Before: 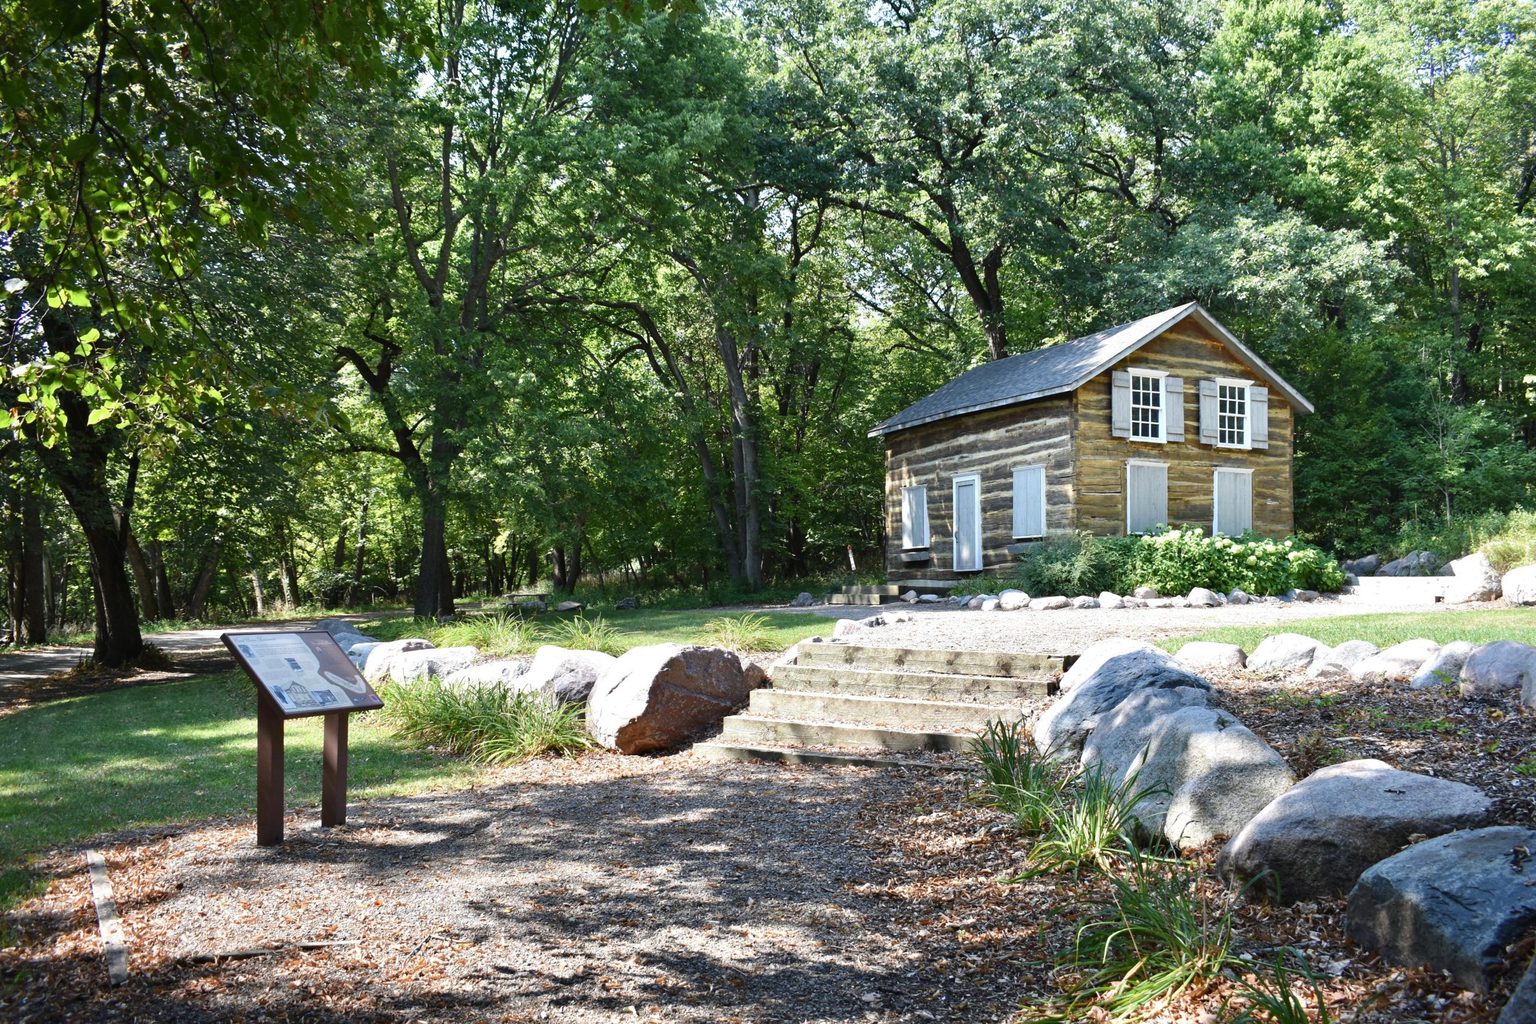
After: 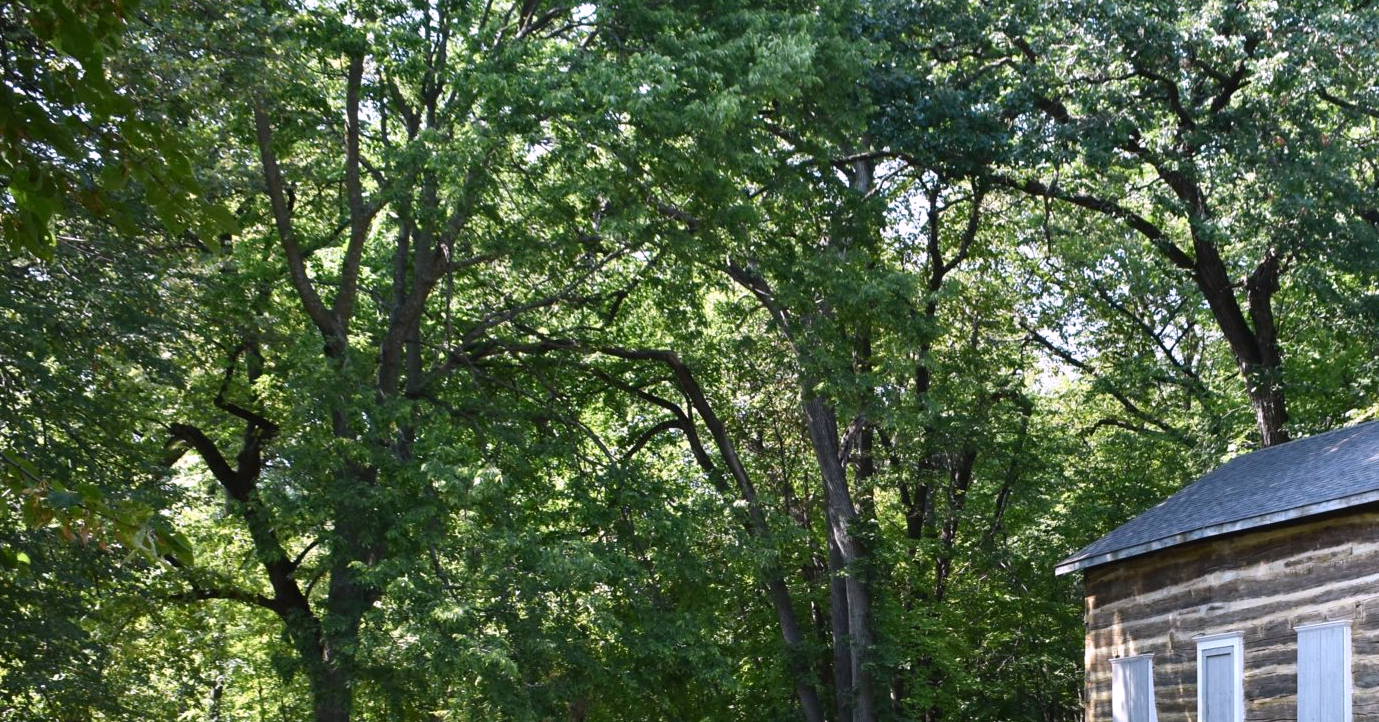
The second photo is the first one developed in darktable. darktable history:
white balance: red 1.05, blue 1.072
shadows and highlights: radius 334.93, shadows 63.48, highlights 6.06, compress 87.7%, highlights color adjustment 39.73%, soften with gaussian
crop: left 15.306%, top 9.065%, right 30.789%, bottom 48.638%
